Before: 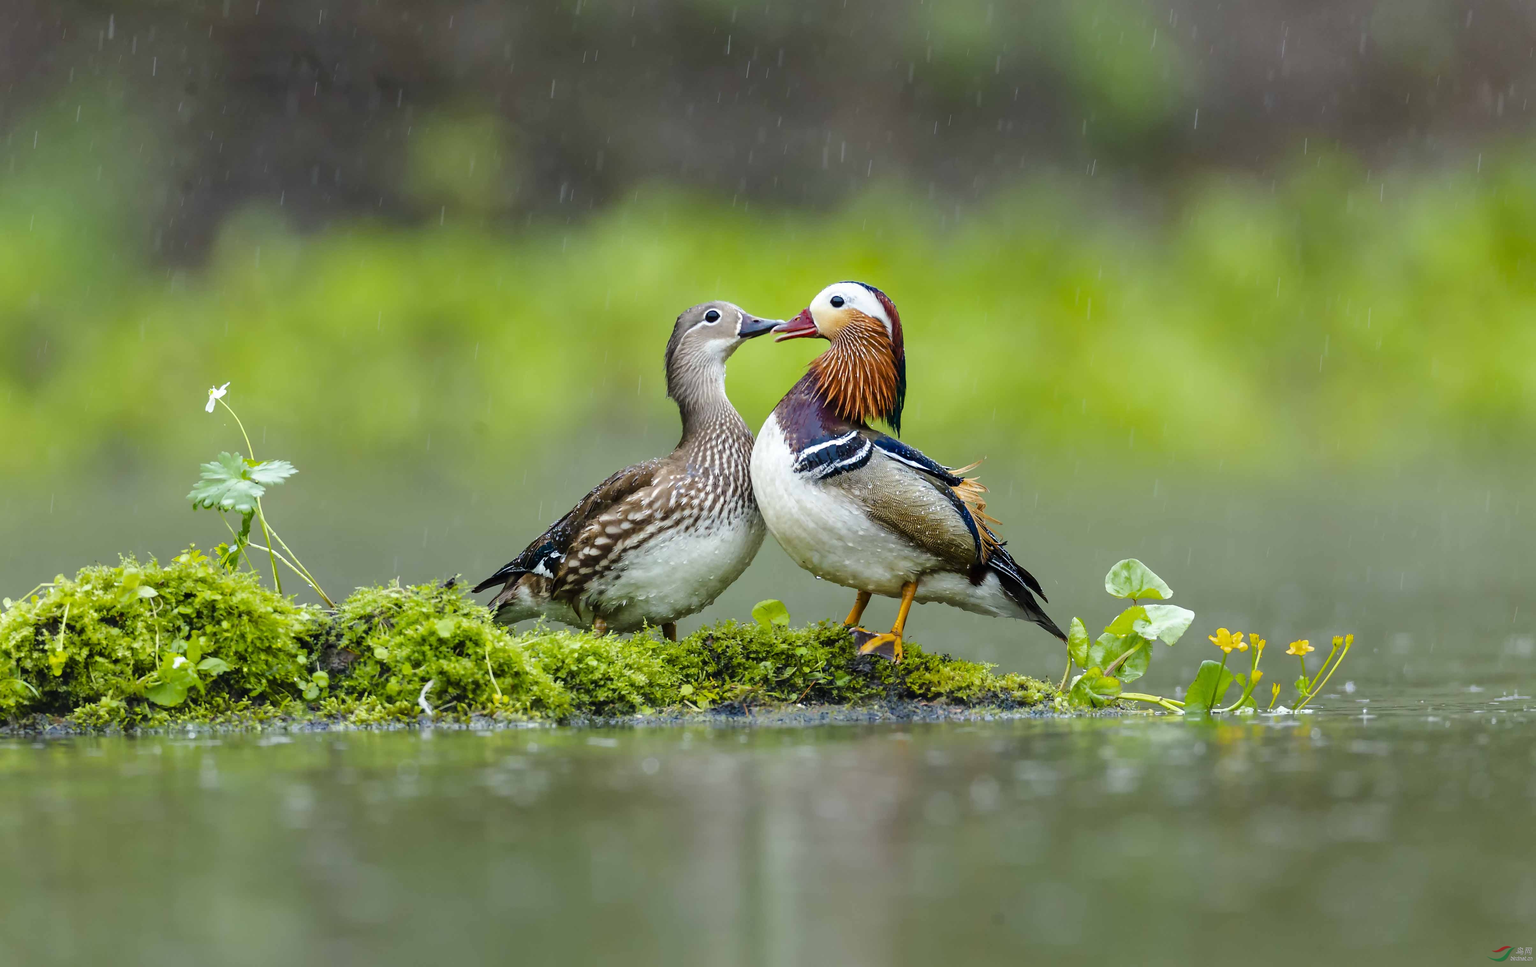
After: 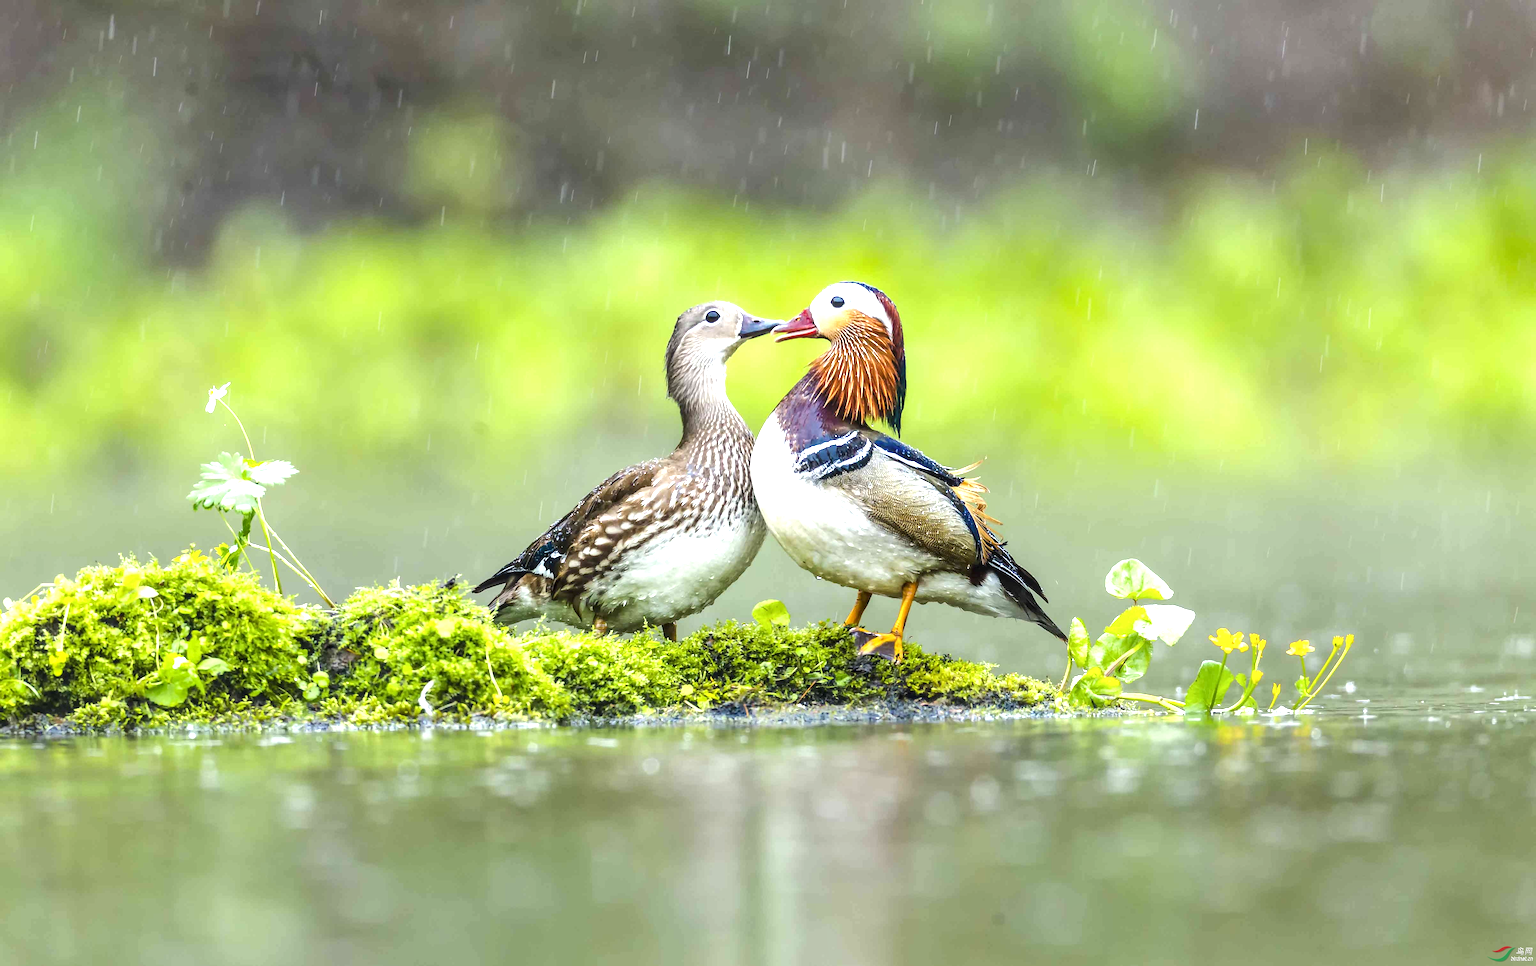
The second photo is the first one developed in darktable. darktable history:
local contrast: on, module defaults
exposure: black level correction 0, exposure 1.101 EV, compensate exposure bias true, compensate highlight preservation false
